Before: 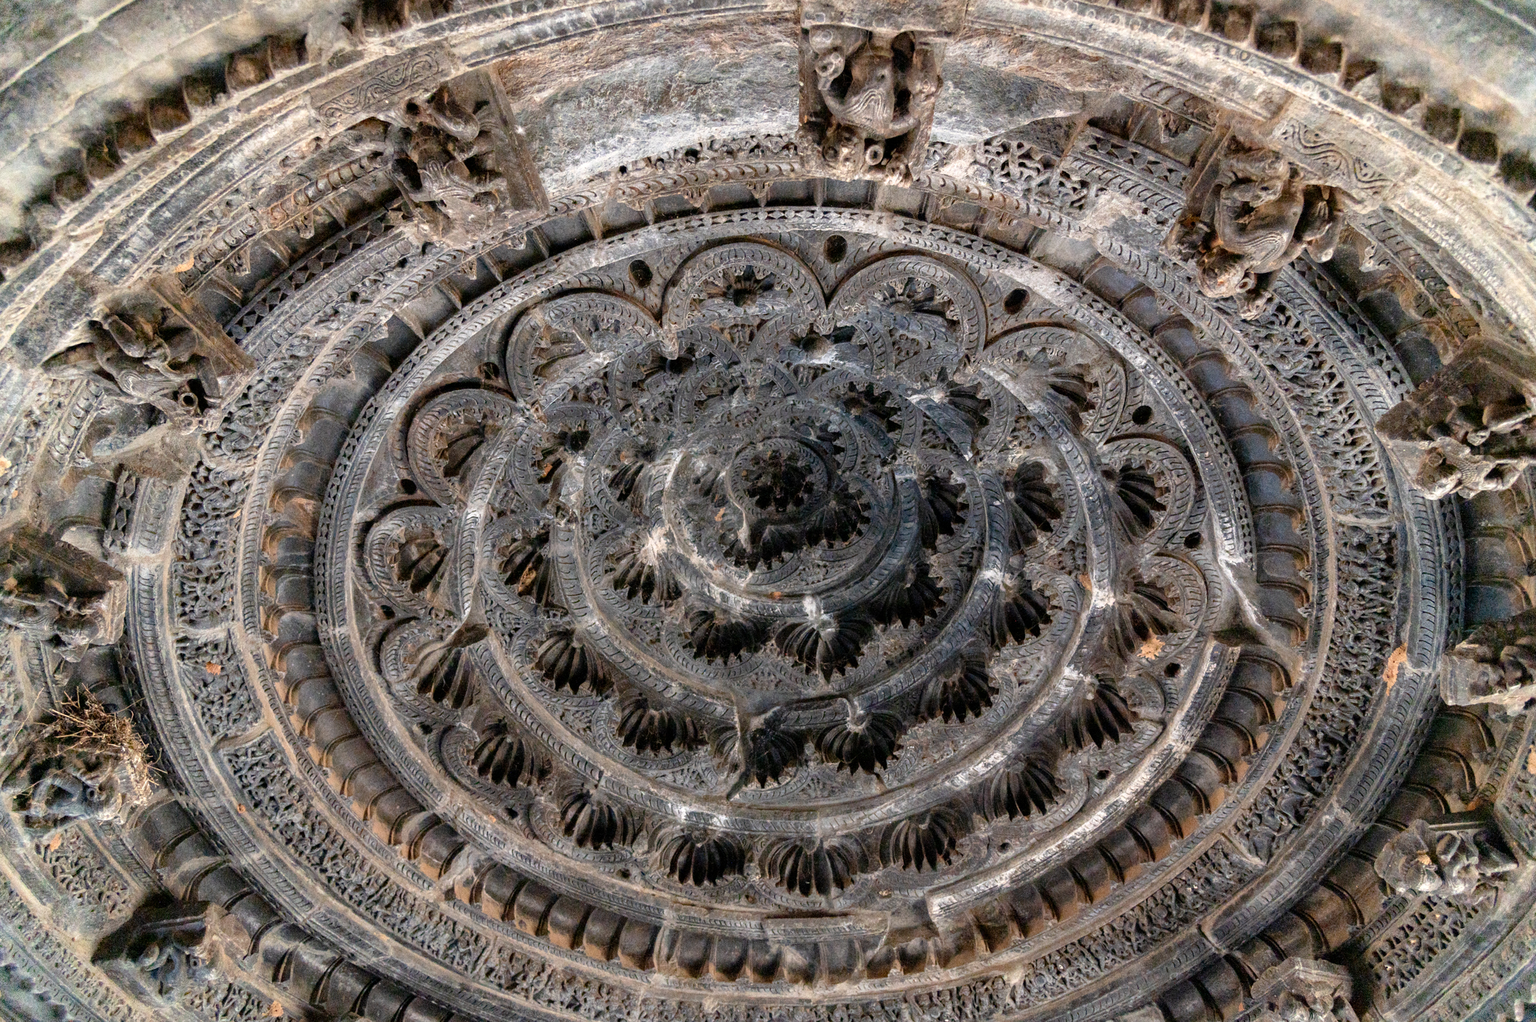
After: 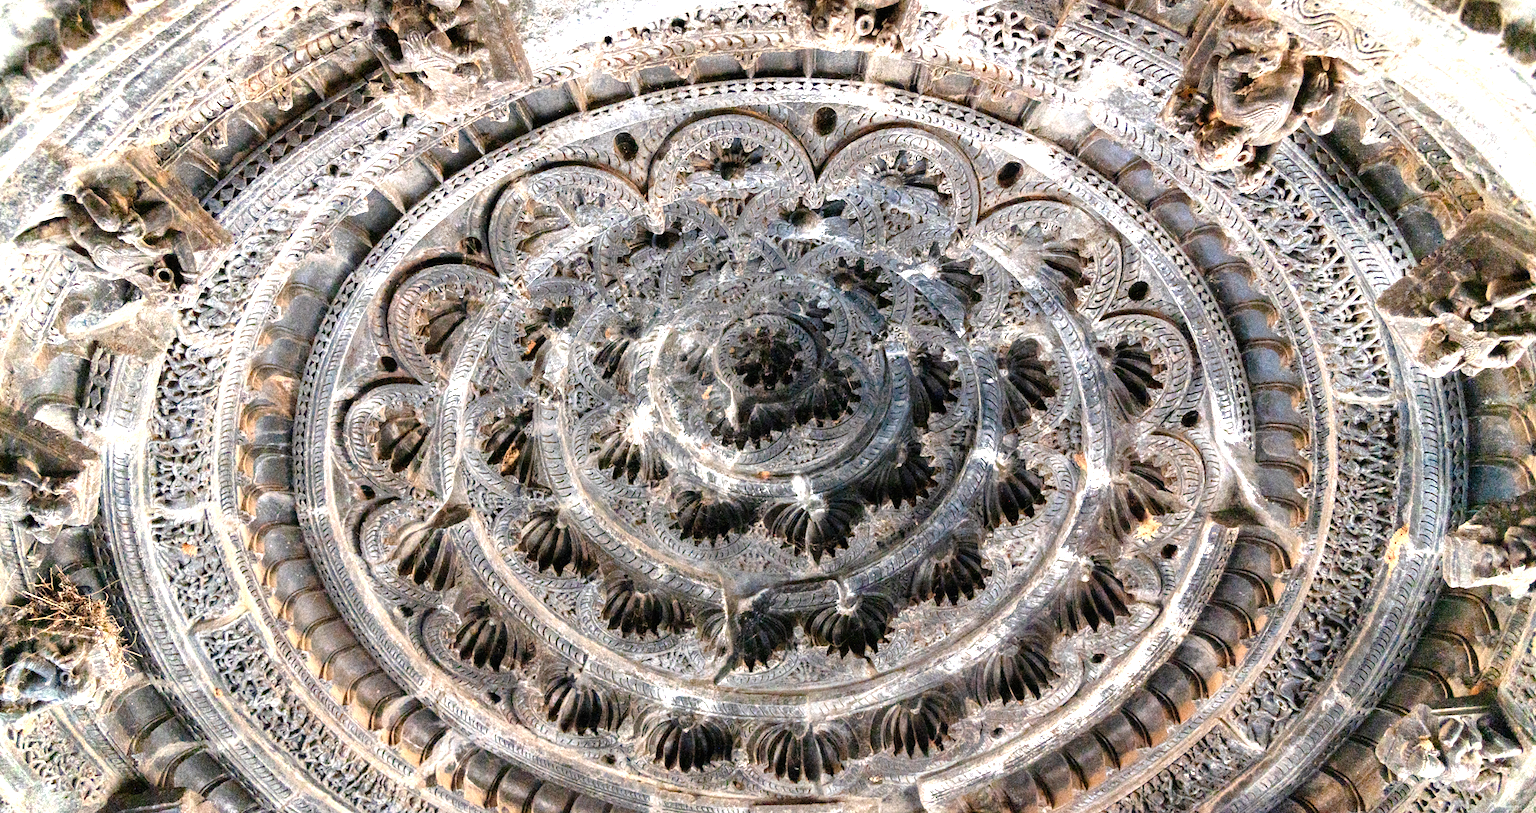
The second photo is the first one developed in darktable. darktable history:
crop and rotate: left 1.814%, top 12.818%, right 0.25%, bottom 9.225%
exposure: black level correction 0, exposure 1.3 EV, compensate highlight preservation false
